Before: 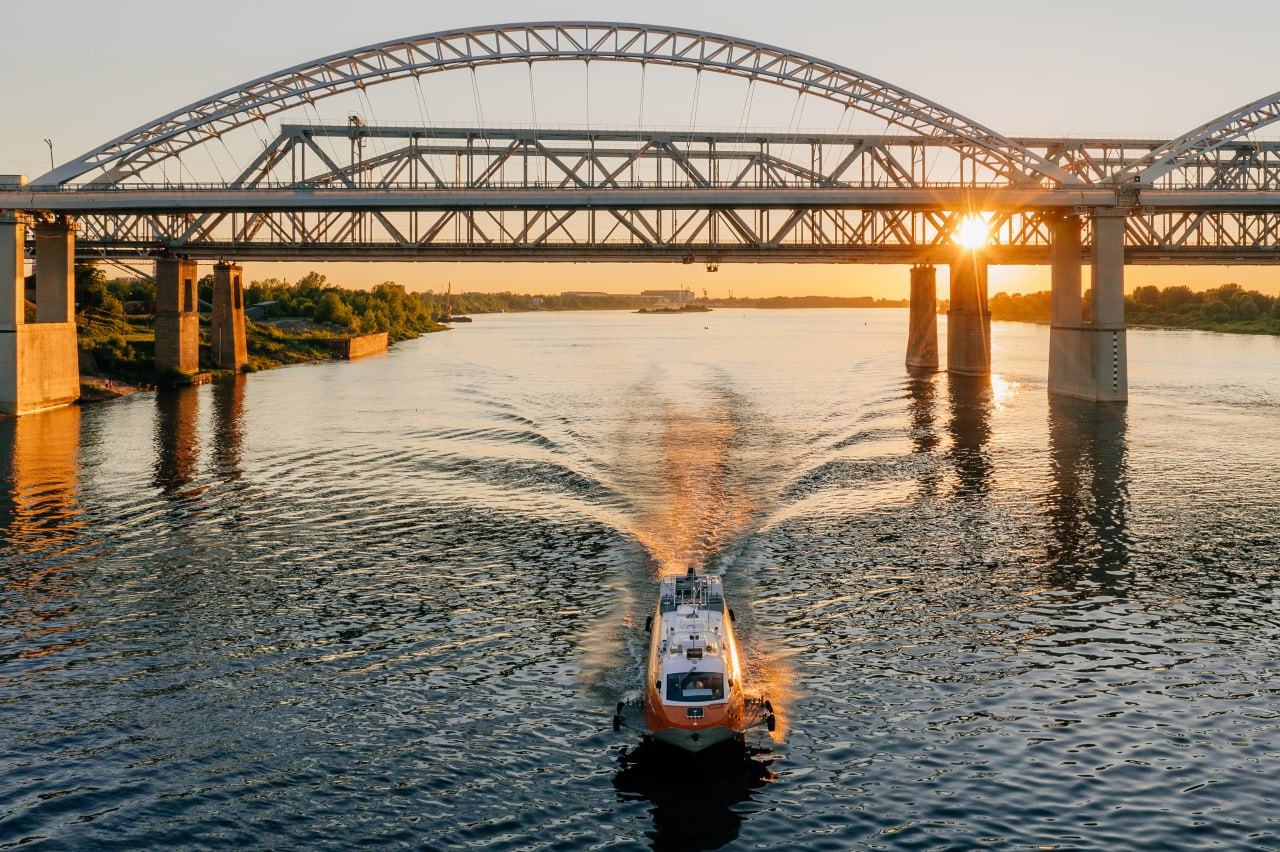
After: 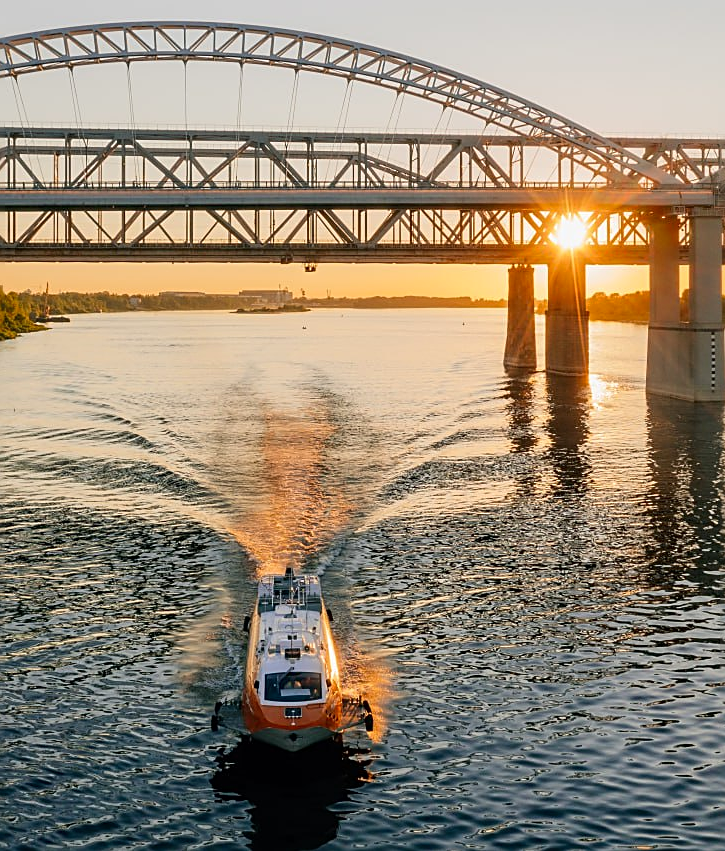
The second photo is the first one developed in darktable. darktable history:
contrast brightness saturation: contrast 0.04, saturation 0.07
crop: left 31.458%, top 0%, right 11.876%
sharpen: on, module defaults
